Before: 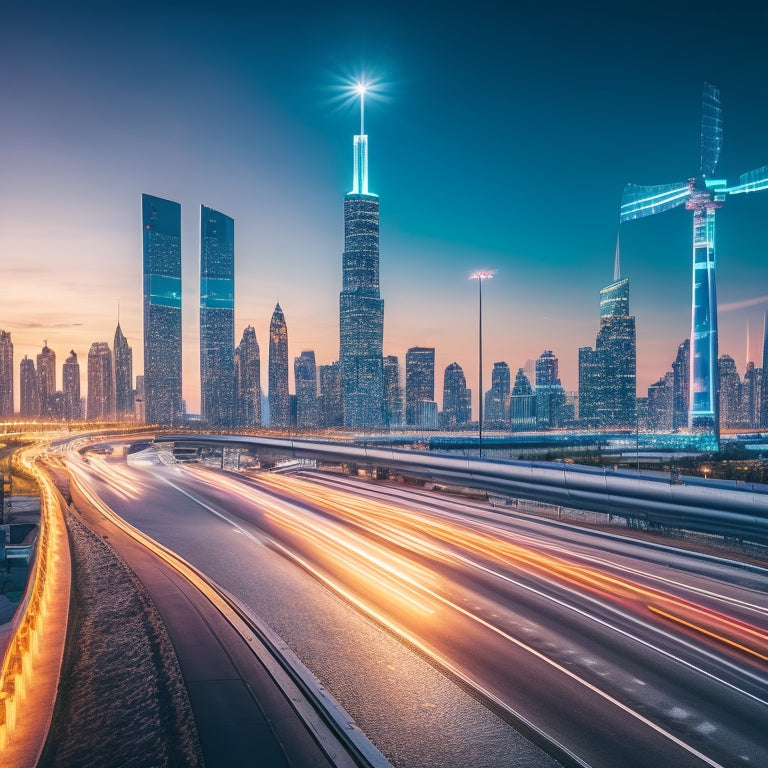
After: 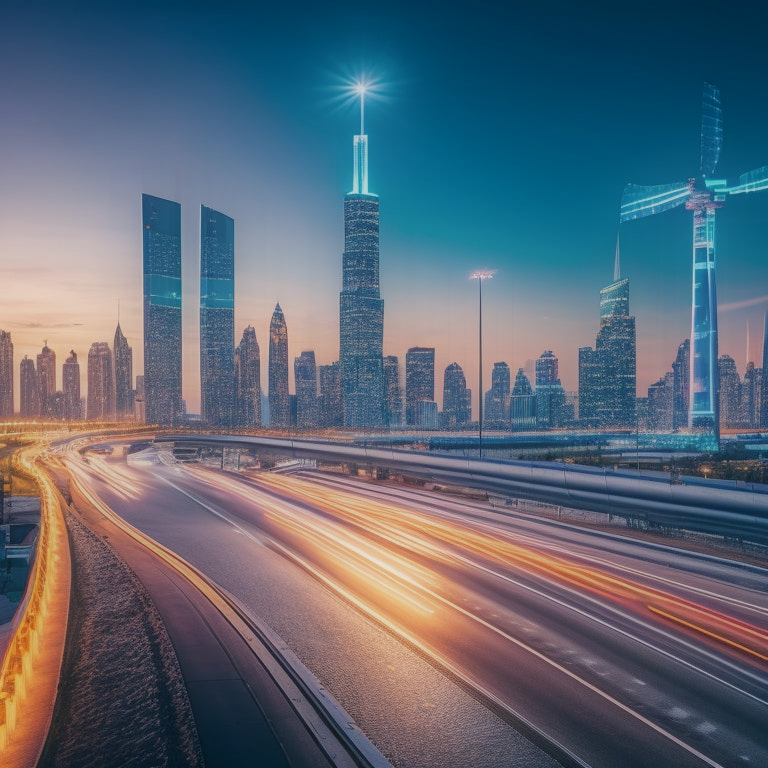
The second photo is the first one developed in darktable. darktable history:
tone equalizer: -8 EV 0.25 EV, -7 EV 0.417 EV, -6 EV 0.417 EV, -5 EV 0.25 EV, -3 EV -0.25 EV, -2 EV -0.417 EV, -1 EV -0.417 EV, +0 EV -0.25 EV, edges refinement/feathering 500, mask exposure compensation -1.57 EV, preserve details guided filter
contrast equalizer: octaves 7, y [[0.6 ×6], [0.55 ×6], [0 ×6], [0 ×6], [0 ×6]], mix -1
local contrast: highlights 40%, shadows 60%, detail 136%, midtone range 0.514
